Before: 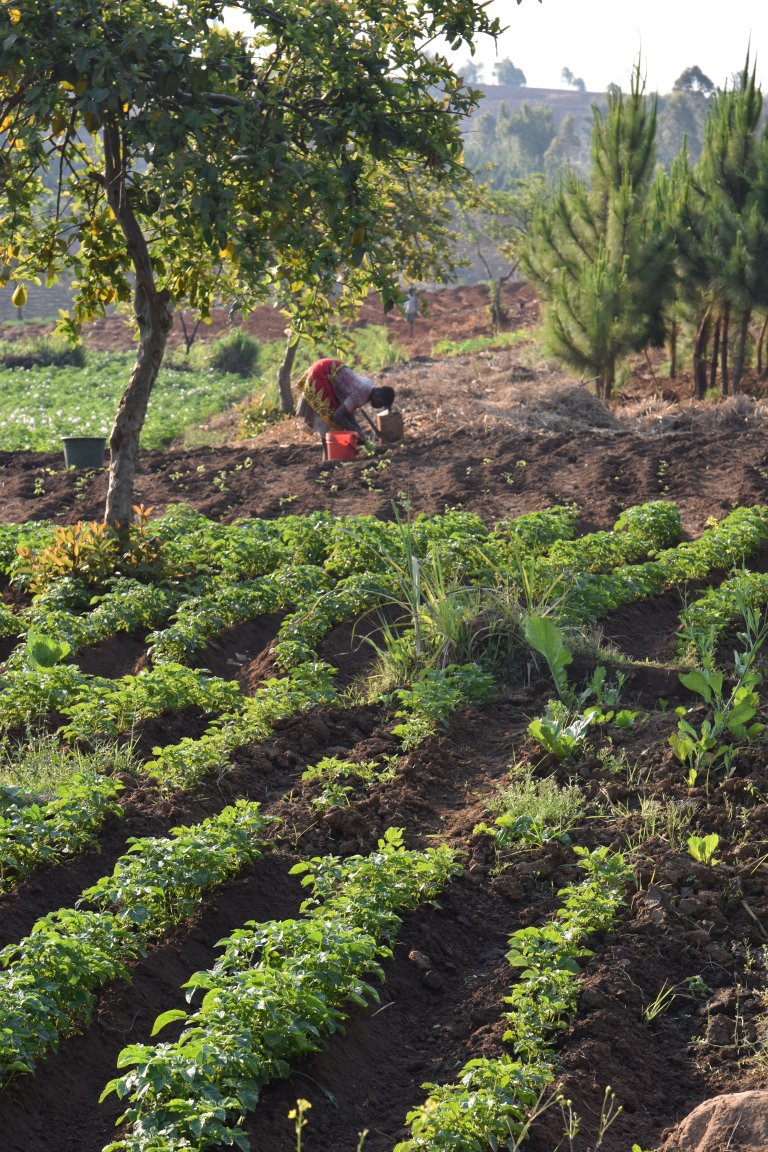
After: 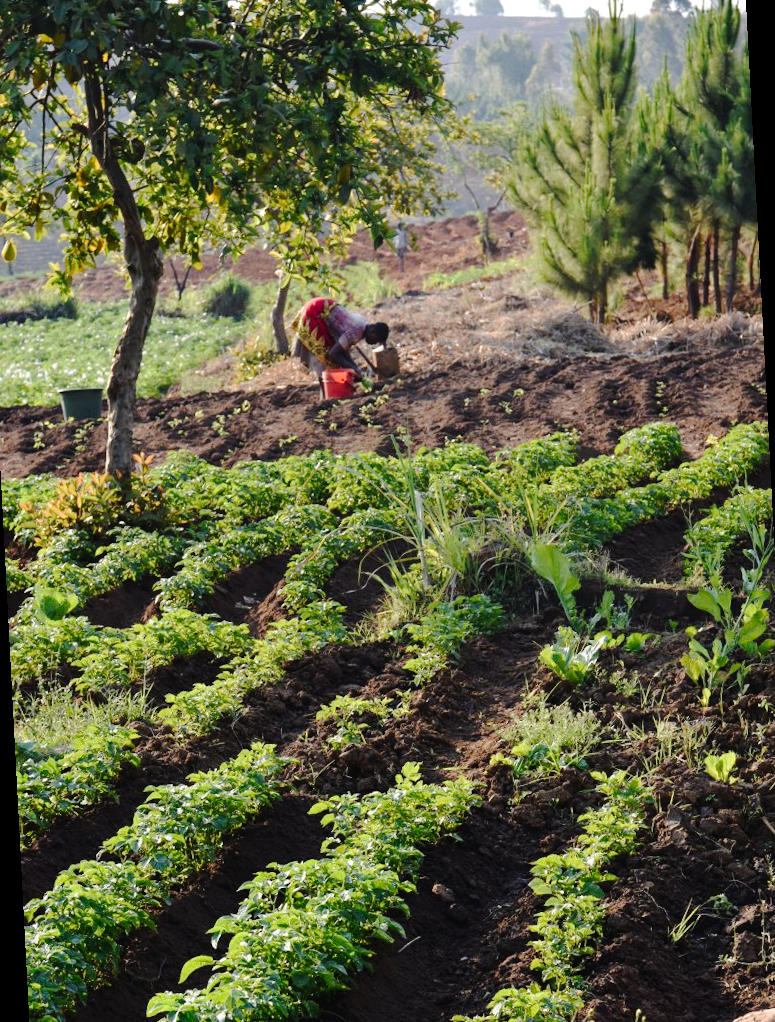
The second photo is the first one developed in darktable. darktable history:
rotate and perspective: rotation -3°, crop left 0.031, crop right 0.968, crop top 0.07, crop bottom 0.93
levels: levels [0, 0.492, 0.984]
tone curve: curves: ch0 [(0, 0) (0.003, 0.026) (0.011, 0.025) (0.025, 0.022) (0.044, 0.022) (0.069, 0.028) (0.1, 0.041) (0.136, 0.062) (0.177, 0.103) (0.224, 0.167) (0.277, 0.242) (0.335, 0.343) (0.399, 0.452) (0.468, 0.539) (0.543, 0.614) (0.623, 0.683) (0.709, 0.749) (0.801, 0.827) (0.898, 0.918) (1, 1)], preserve colors none
tone equalizer: on, module defaults
